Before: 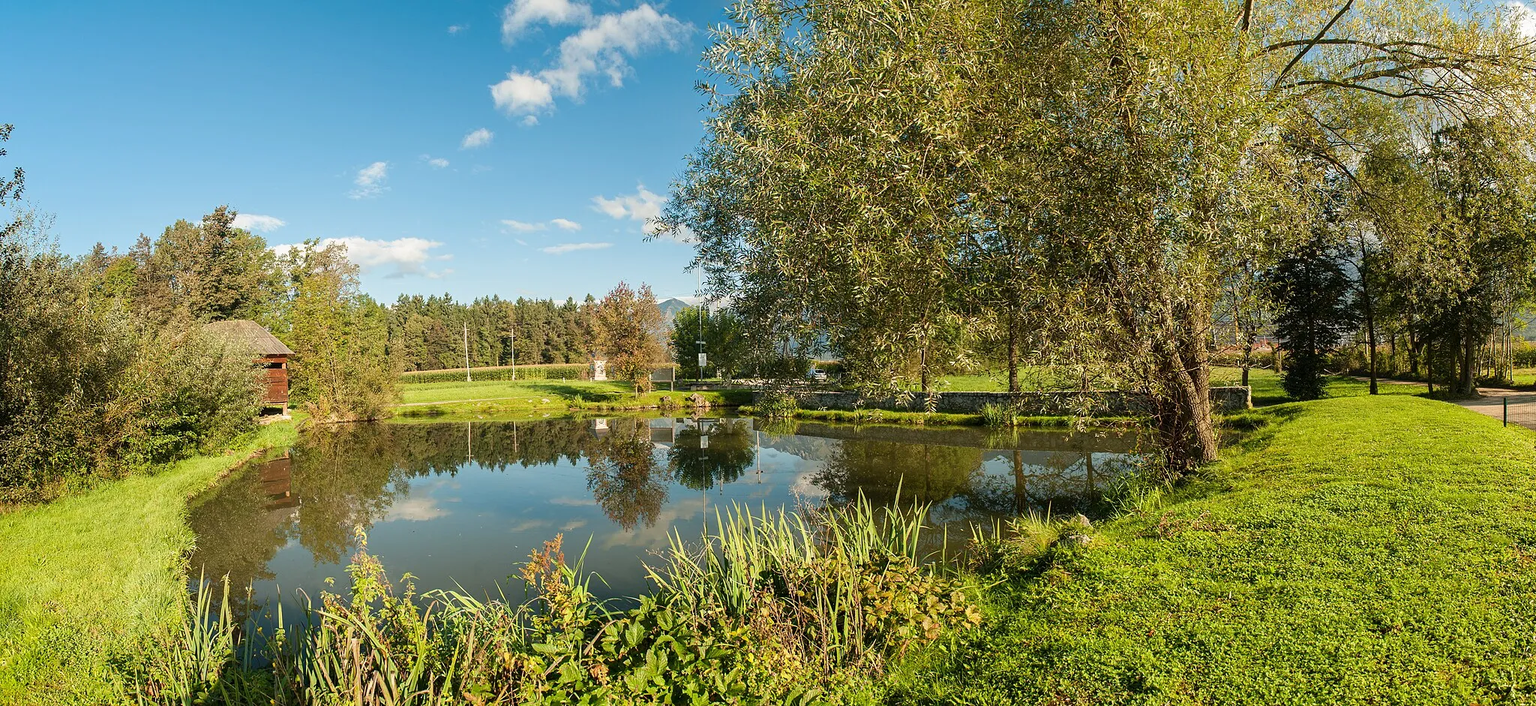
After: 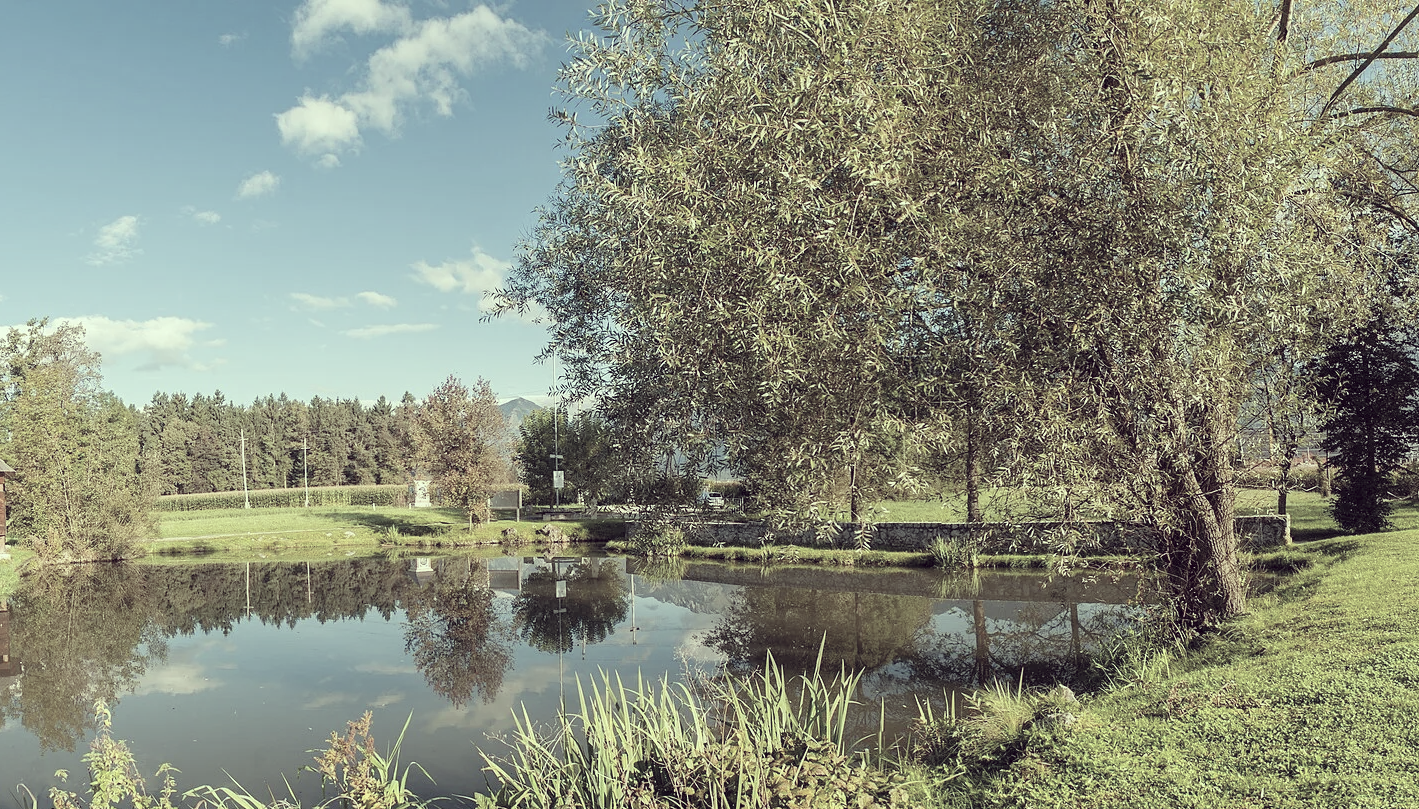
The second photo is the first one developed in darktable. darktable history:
color correction: highlights a* -20.17, highlights b* 20.27, shadows a* 20.03, shadows b* -20.46, saturation 0.43
crop: left 18.479%, right 12.2%, bottom 13.971%
contrast brightness saturation: brightness 0.13
